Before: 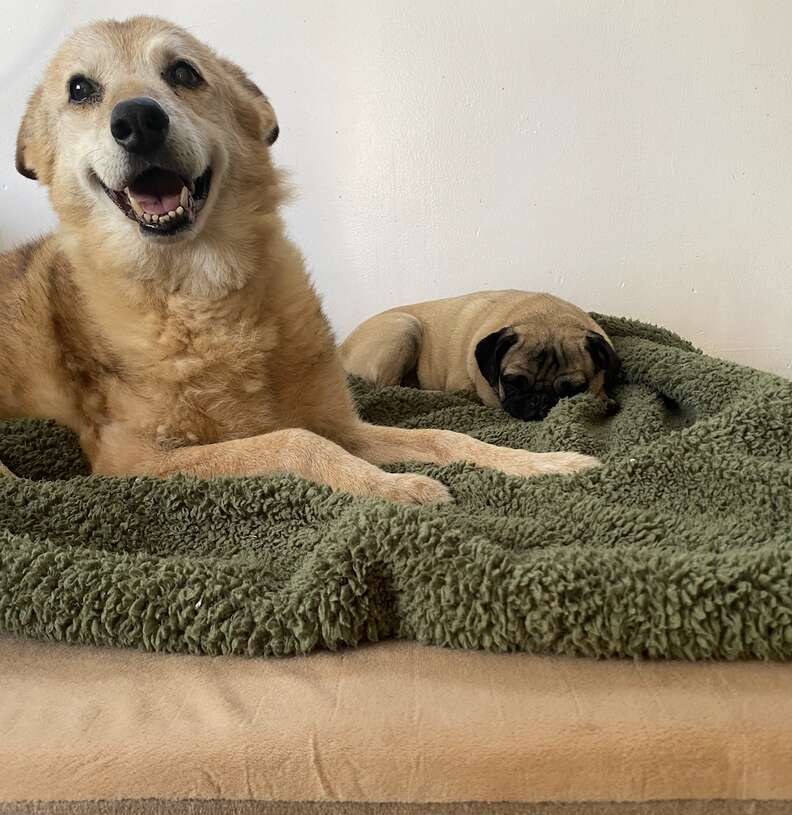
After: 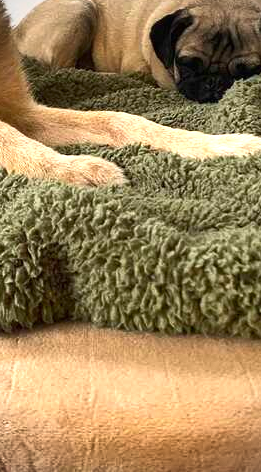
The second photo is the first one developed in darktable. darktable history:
shadows and highlights: shadows 21.04, highlights -82.19, highlights color adjustment 42.39%, soften with gaussian
crop: left 41.099%, top 39.128%, right 25.911%, bottom 2.879%
exposure: black level correction 0, exposure 1 EV, compensate highlight preservation false
vignetting: on, module defaults
